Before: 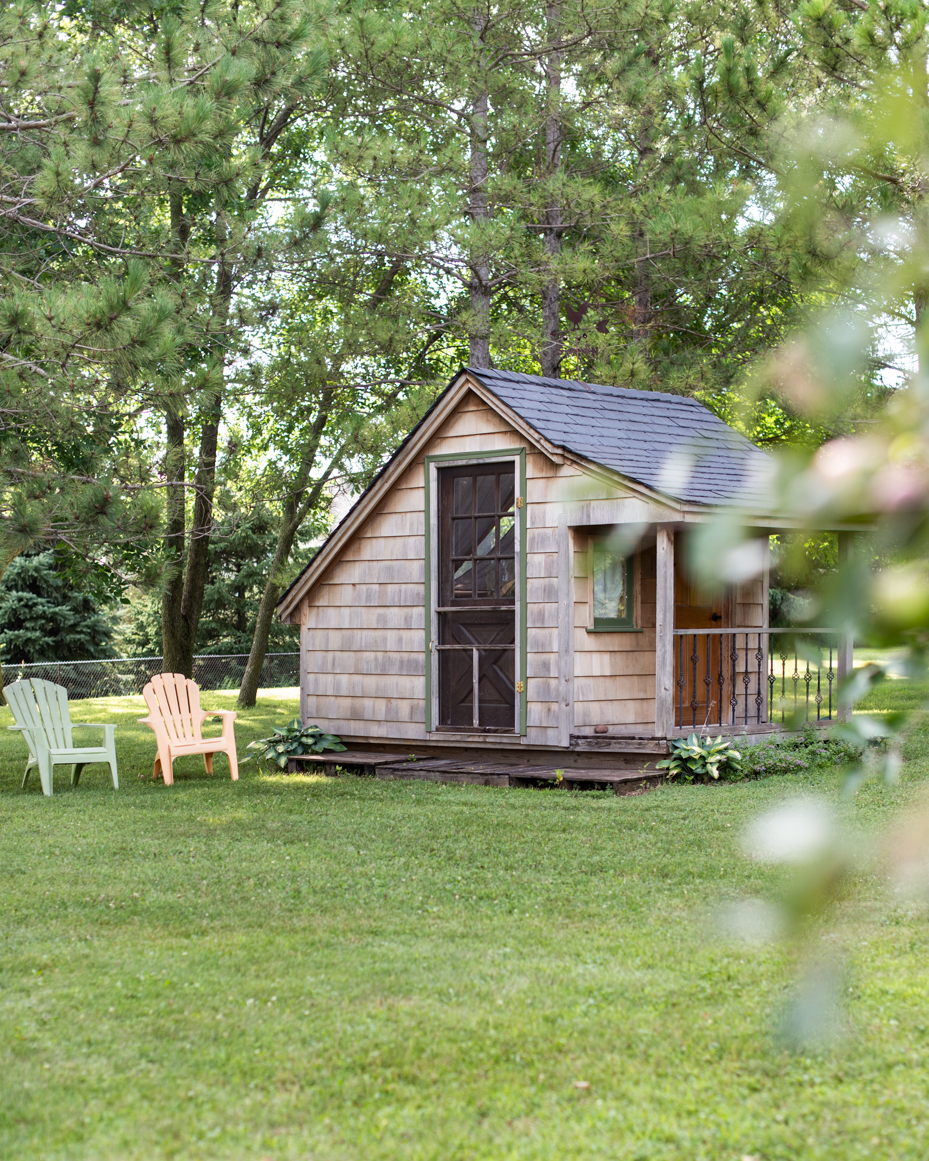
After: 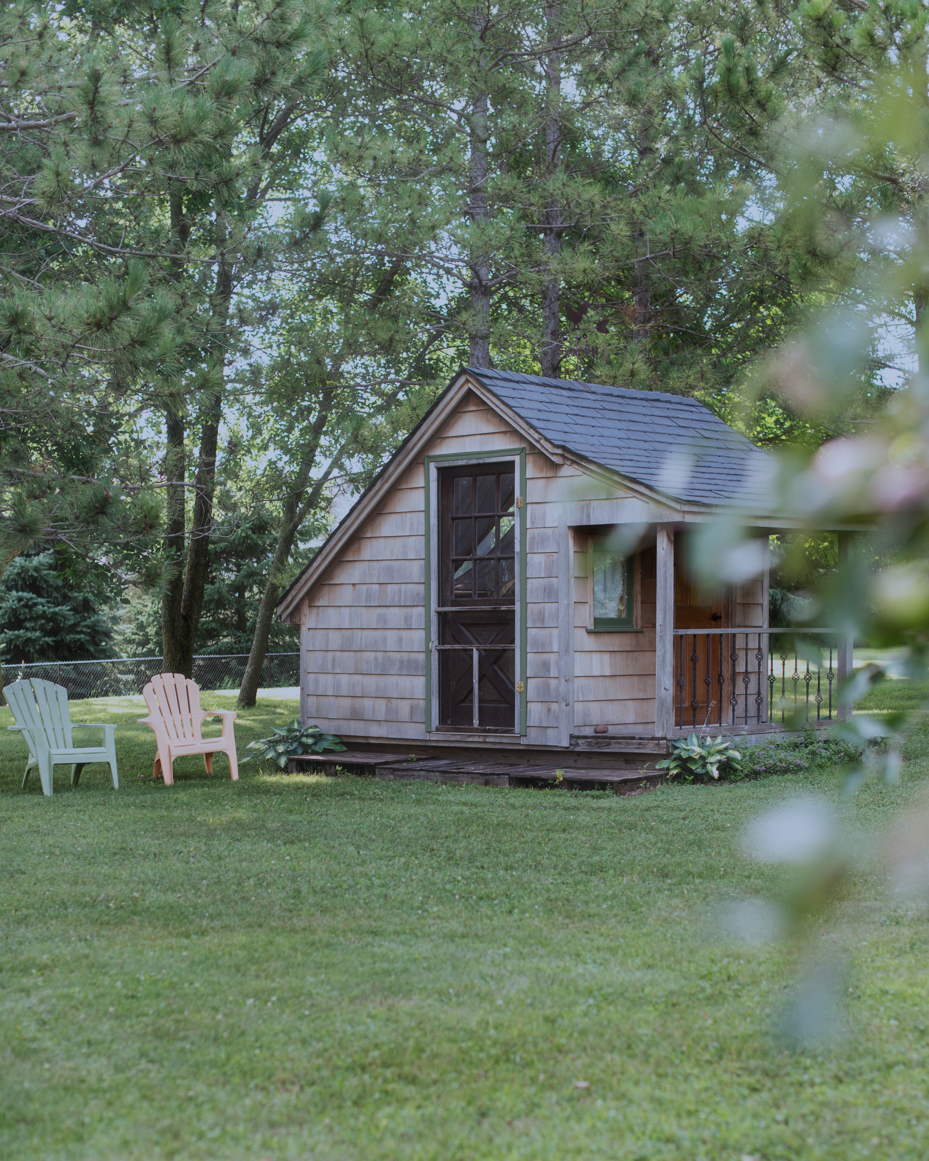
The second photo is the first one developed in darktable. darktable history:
exposure: black level correction 0, exposure -0.804 EV, compensate highlight preservation false
haze removal: strength -0.111, compatibility mode true, adaptive false
color correction: highlights a* -2.27, highlights b* -18.61
